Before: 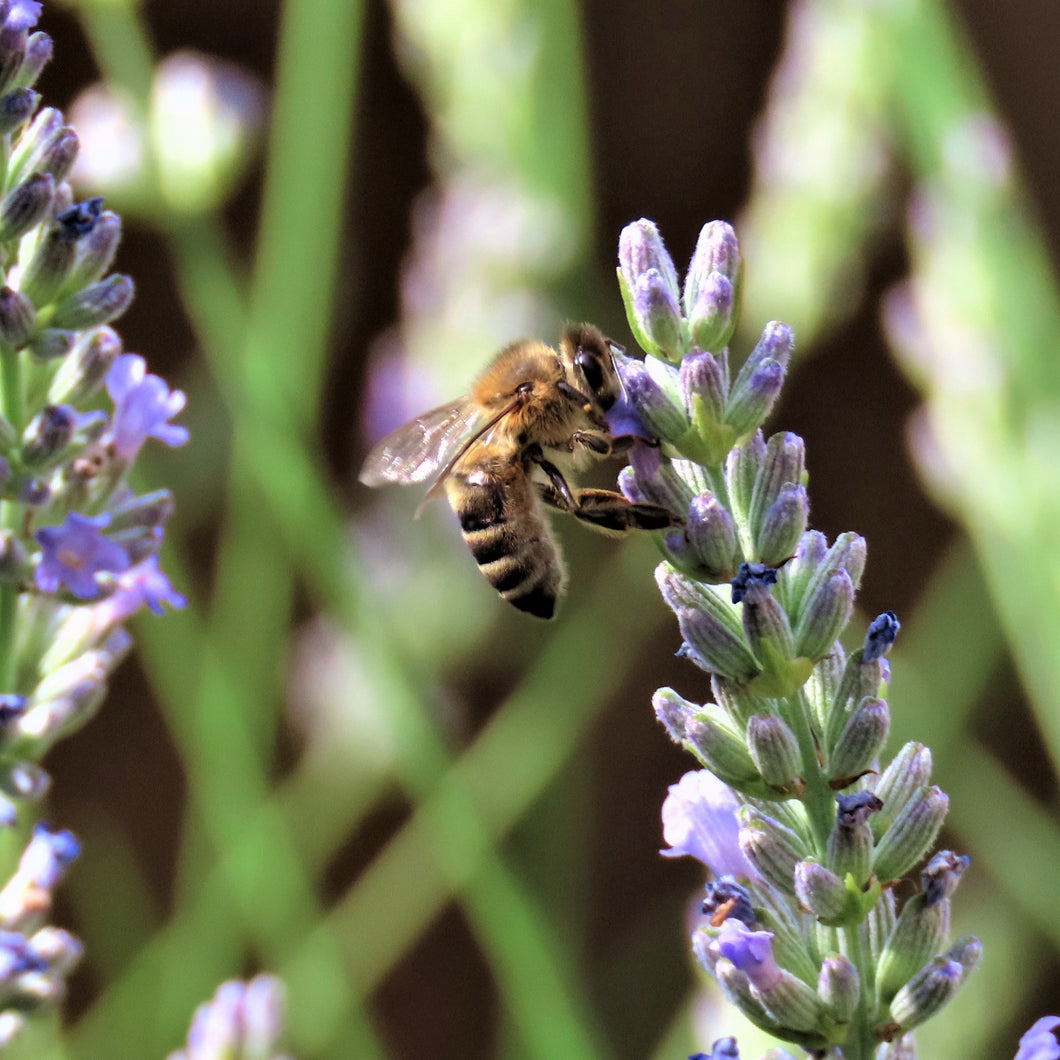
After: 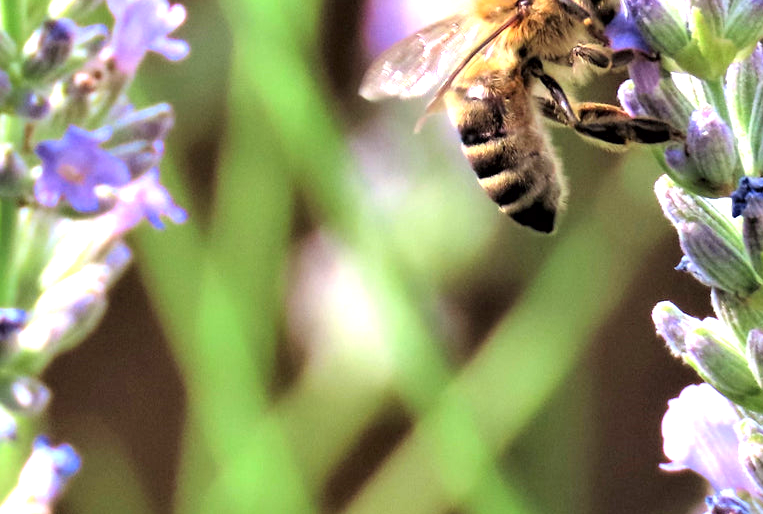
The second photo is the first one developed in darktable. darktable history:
local contrast: mode bilateral grid, contrast 25, coarseness 50, detail 123%, midtone range 0.2
crop: top 36.498%, right 27.964%, bottom 14.995%
contrast brightness saturation: contrast 0.03, brightness 0.06, saturation 0.13
exposure: exposure 0.781 EV, compensate highlight preservation false
